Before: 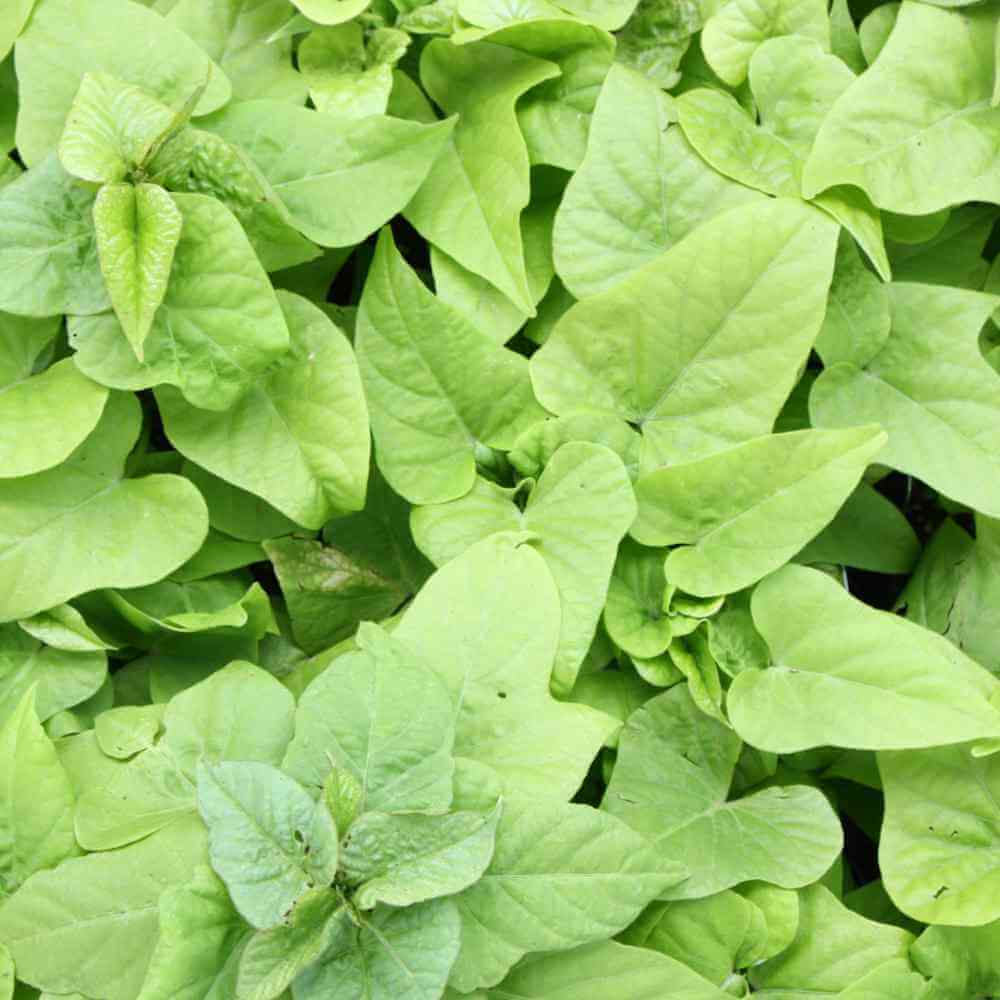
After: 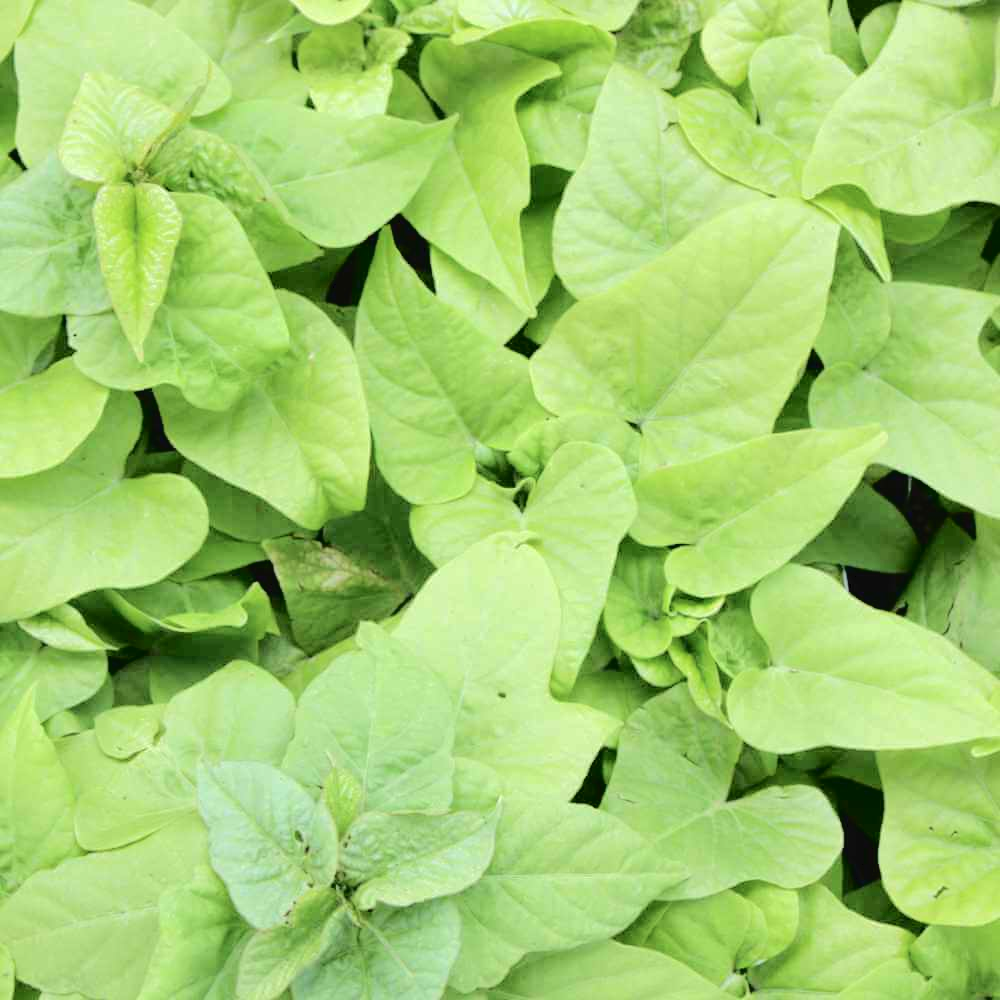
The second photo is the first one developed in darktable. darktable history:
tone curve: curves: ch0 [(0, 0) (0.003, 0.031) (0.011, 0.033) (0.025, 0.038) (0.044, 0.049) (0.069, 0.059) (0.1, 0.071) (0.136, 0.093) (0.177, 0.142) (0.224, 0.204) (0.277, 0.292) (0.335, 0.387) (0.399, 0.484) (0.468, 0.567) (0.543, 0.643) (0.623, 0.712) (0.709, 0.776) (0.801, 0.837) (0.898, 0.903) (1, 1)], color space Lab, independent channels, preserve colors none
color calibration: illuminant same as pipeline (D50), adaptation XYZ, x 0.347, y 0.358, temperature 5016.1 K
